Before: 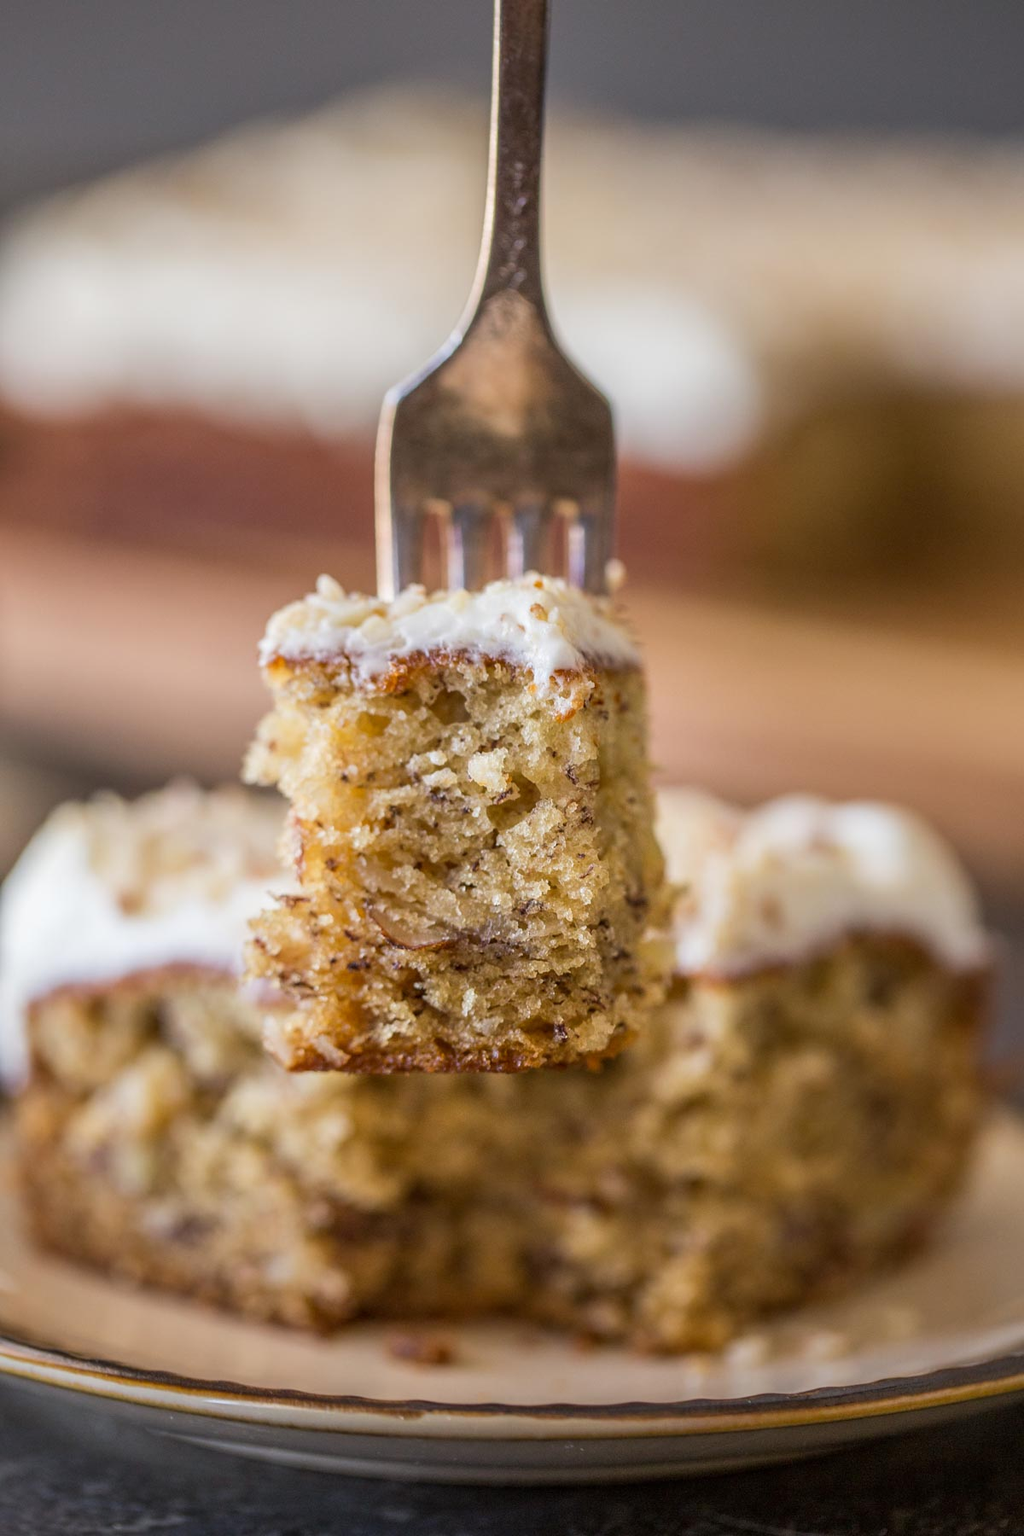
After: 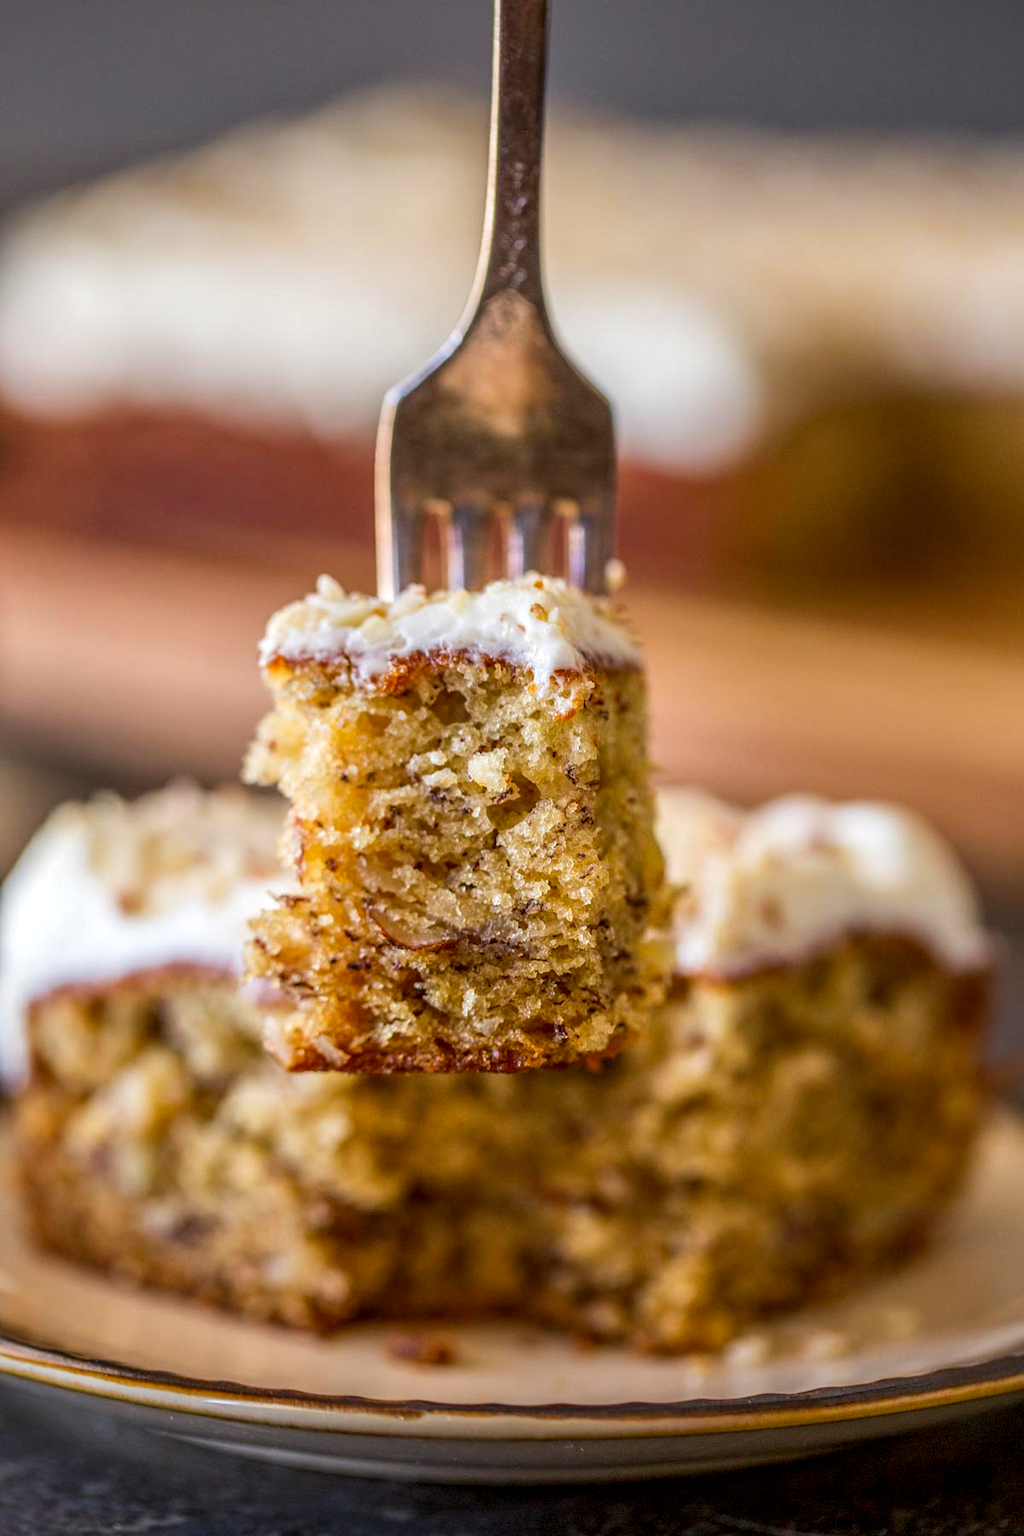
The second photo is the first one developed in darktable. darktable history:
contrast brightness saturation: brightness -0.028, saturation 0.346
local contrast: detail 130%
